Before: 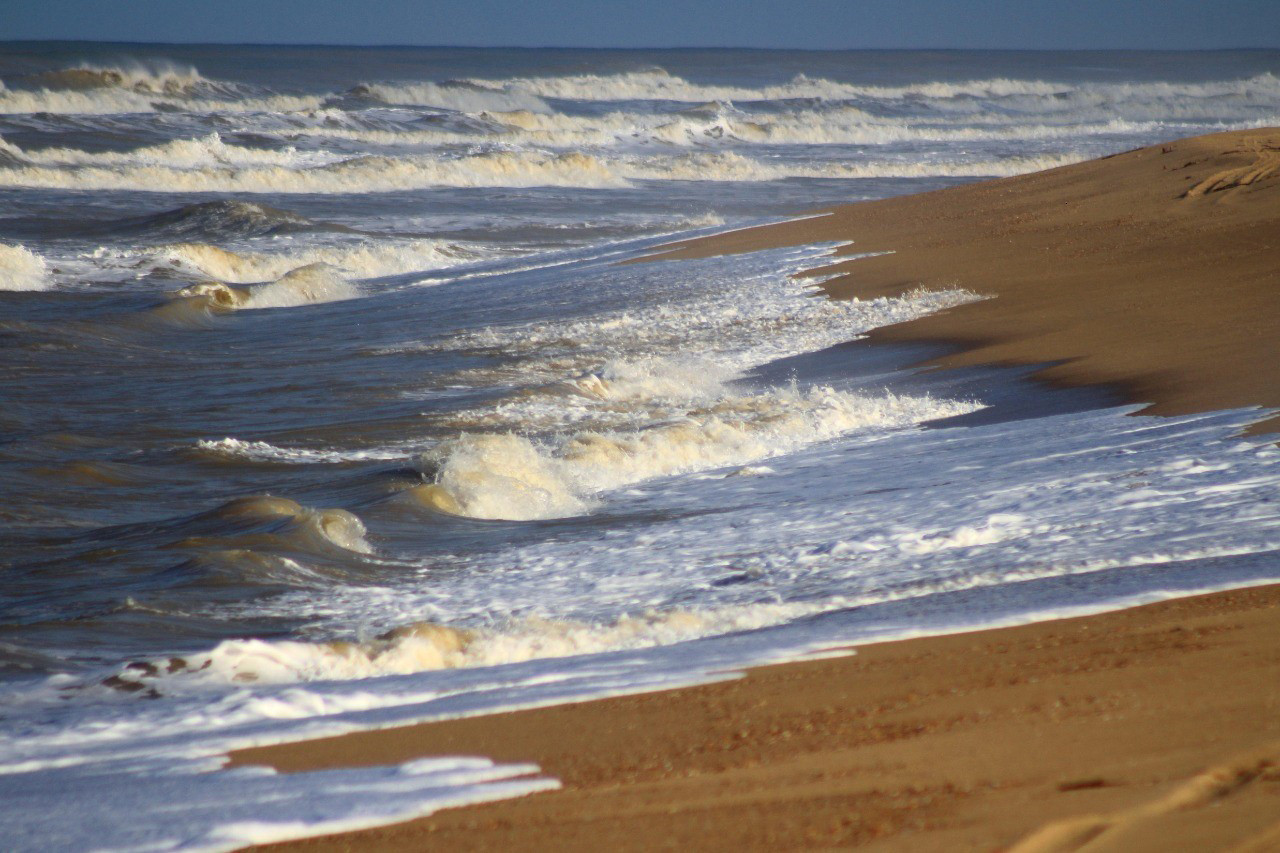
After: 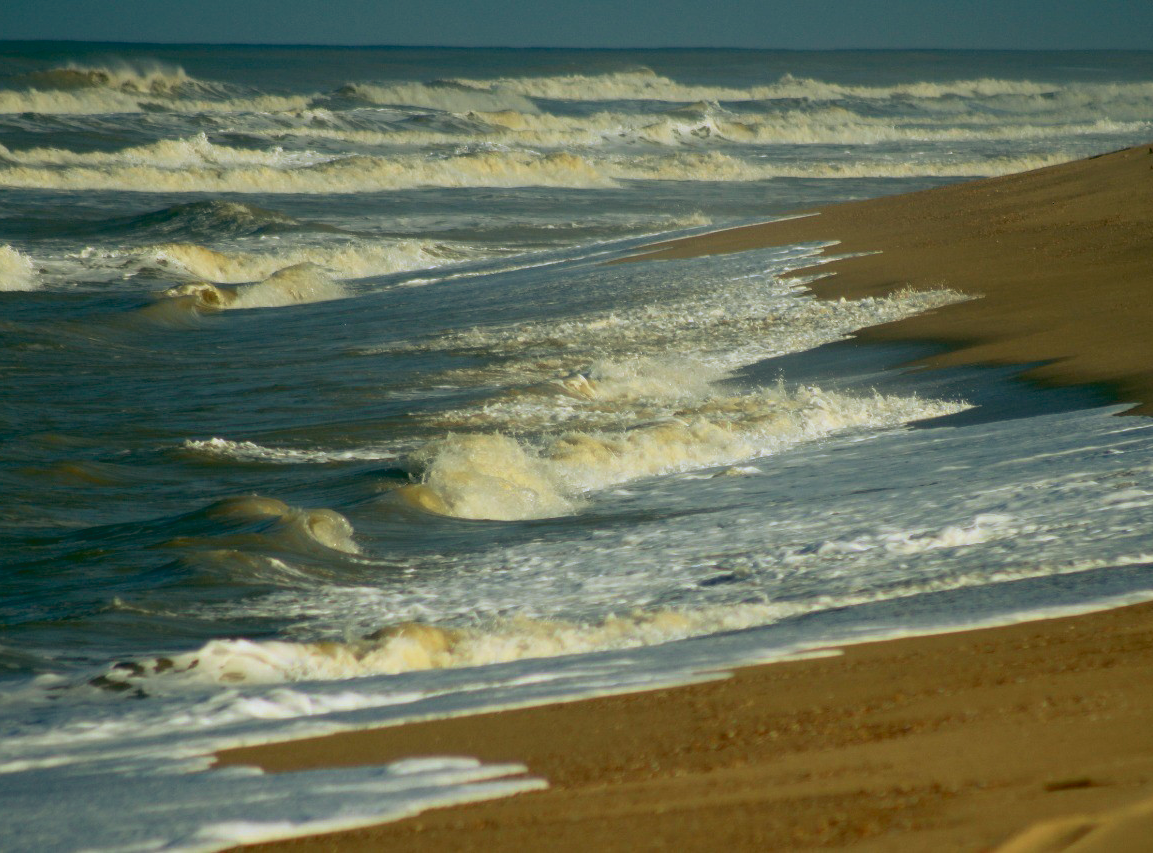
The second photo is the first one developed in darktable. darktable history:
crop and rotate: left 1.088%, right 8.807%
rgb curve: curves: ch0 [(0.123, 0.061) (0.995, 0.887)]; ch1 [(0.06, 0.116) (1, 0.906)]; ch2 [(0, 0) (0.824, 0.69) (1, 1)], mode RGB, independent channels, compensate middle gray true
exposure: black level correction 0.01, exposure 0.014 EV, compensate highlight preservation false
